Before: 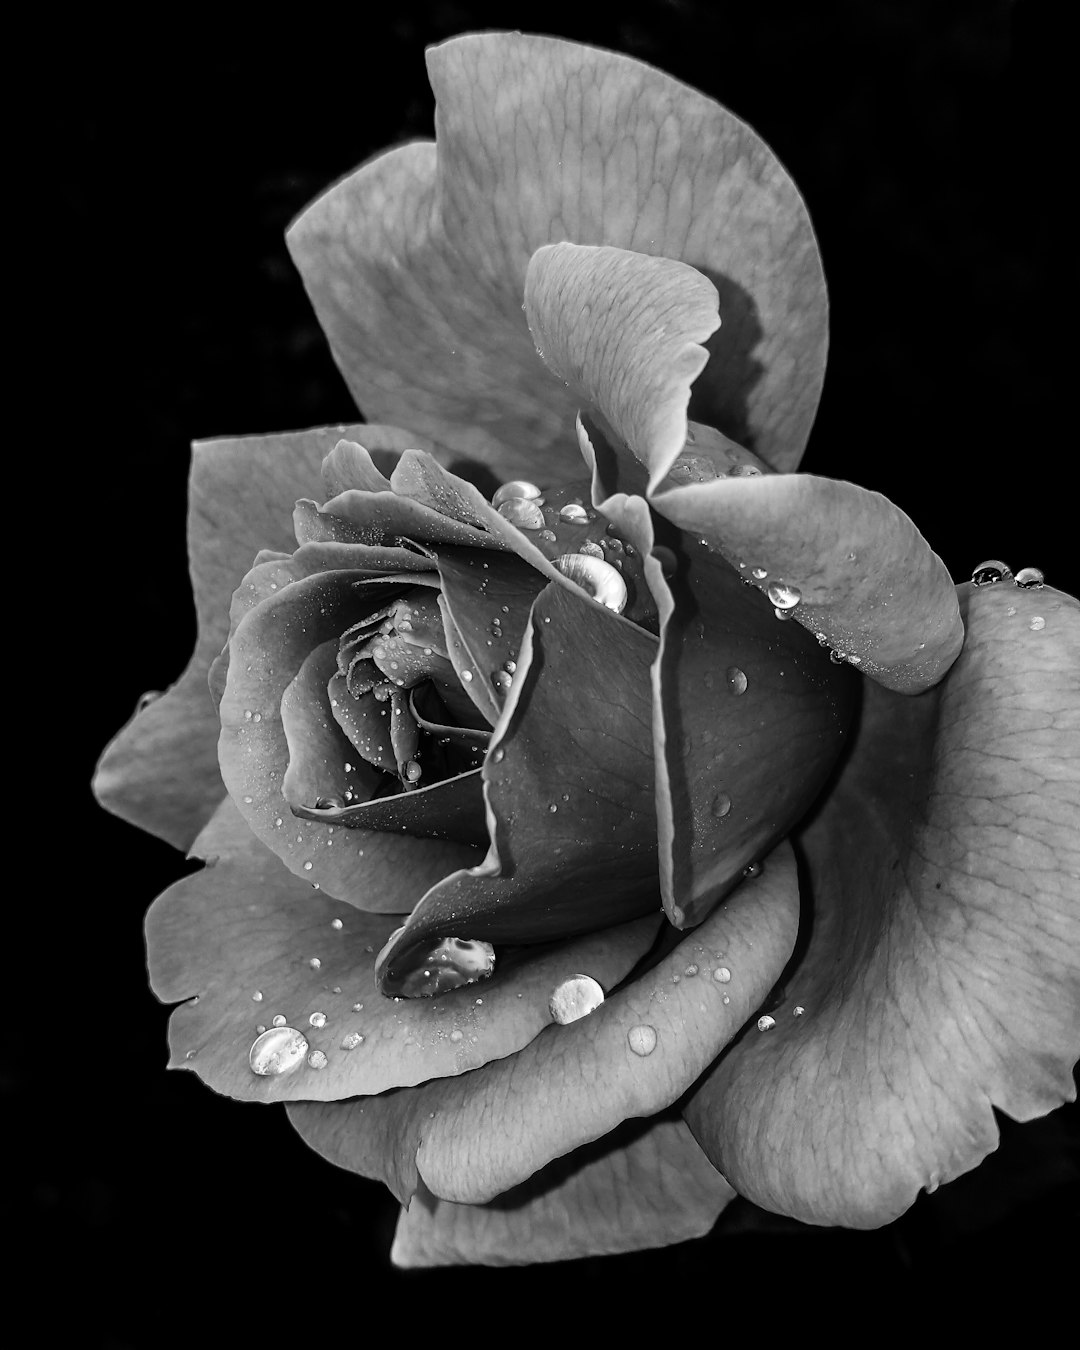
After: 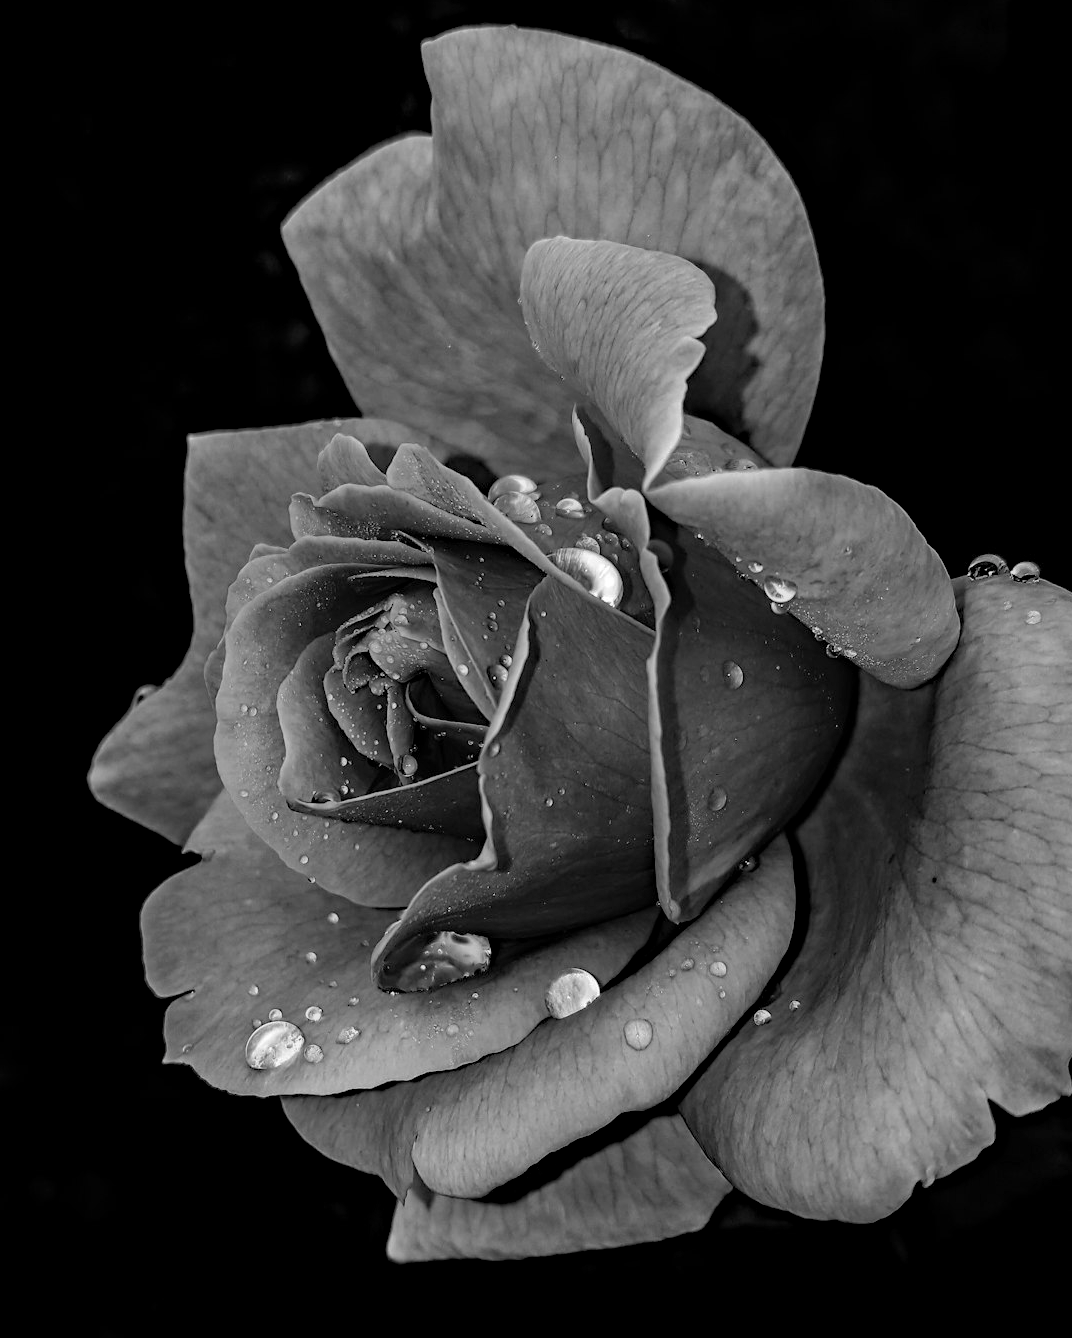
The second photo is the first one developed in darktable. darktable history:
crop: left 0.434%, top 0.485%, right 0.244%, bottom 0.386%
haze removal: strength 0.29, distance 0.25, compatibility mode true, adaptive false
tone equalizer: -8 EV 0.25 EV, -7 EV 0.417 EV, -6 EV 0.417 EV, -5 EV 0.25 EV, -3 EV -0.25 EV, -2 EV -0.417 EV, -1 EV -0.417 EV, +0 EV -0.25 EV, edges refinement/feathering 500, mask exposure compensation -1.57 EV, preserve details guided filter
